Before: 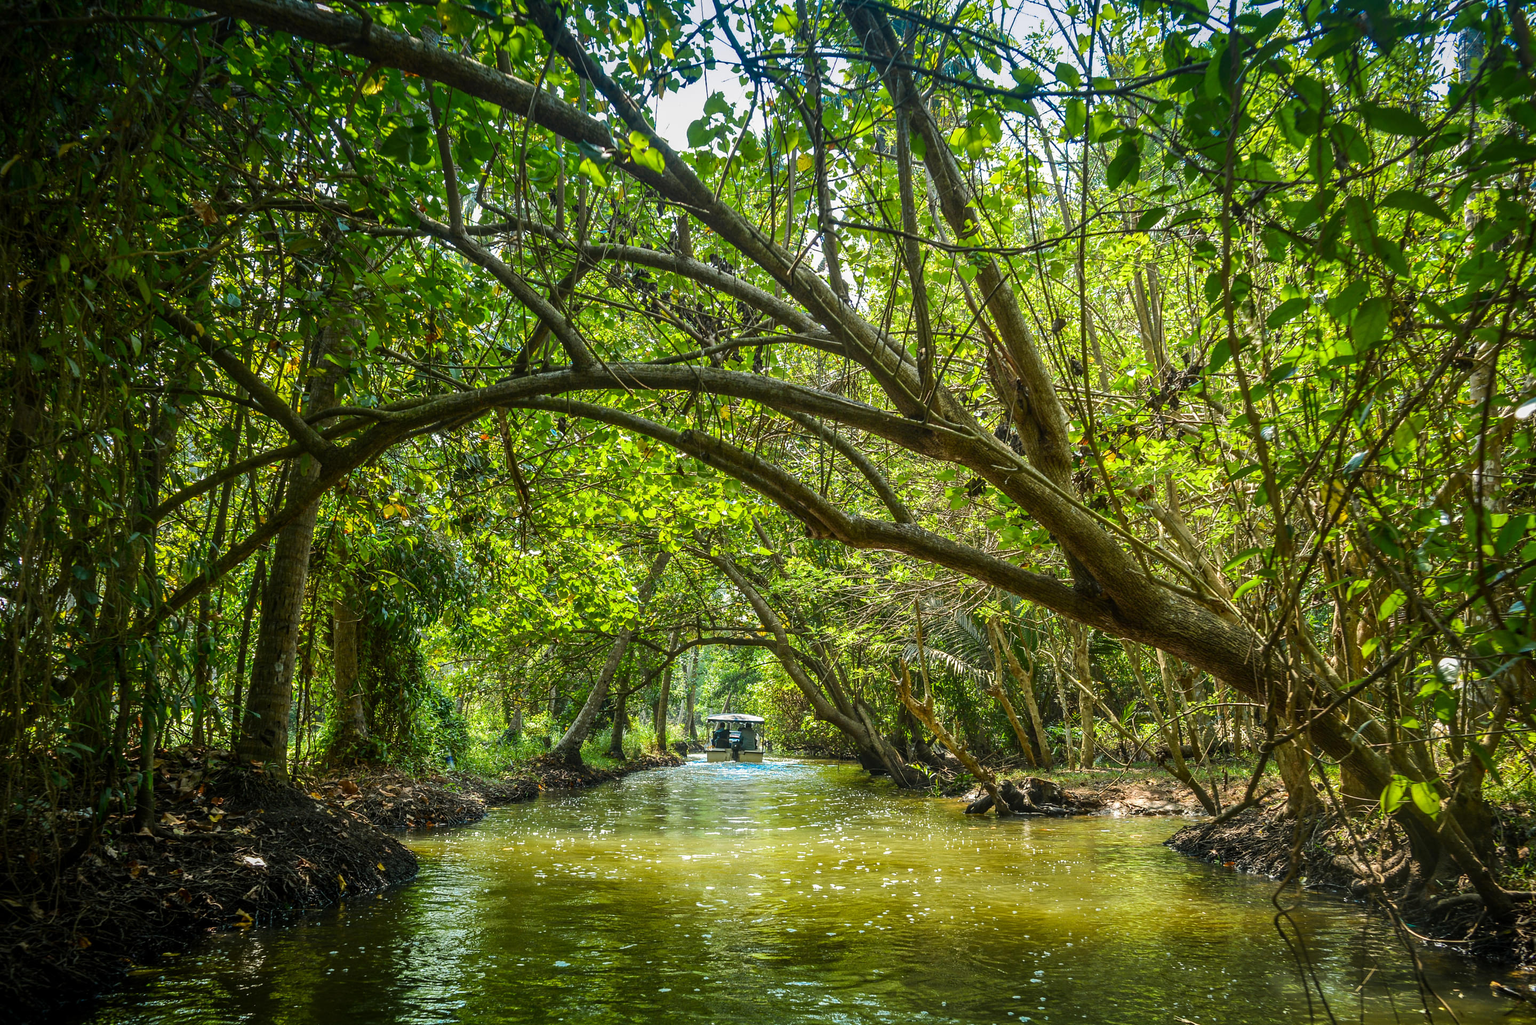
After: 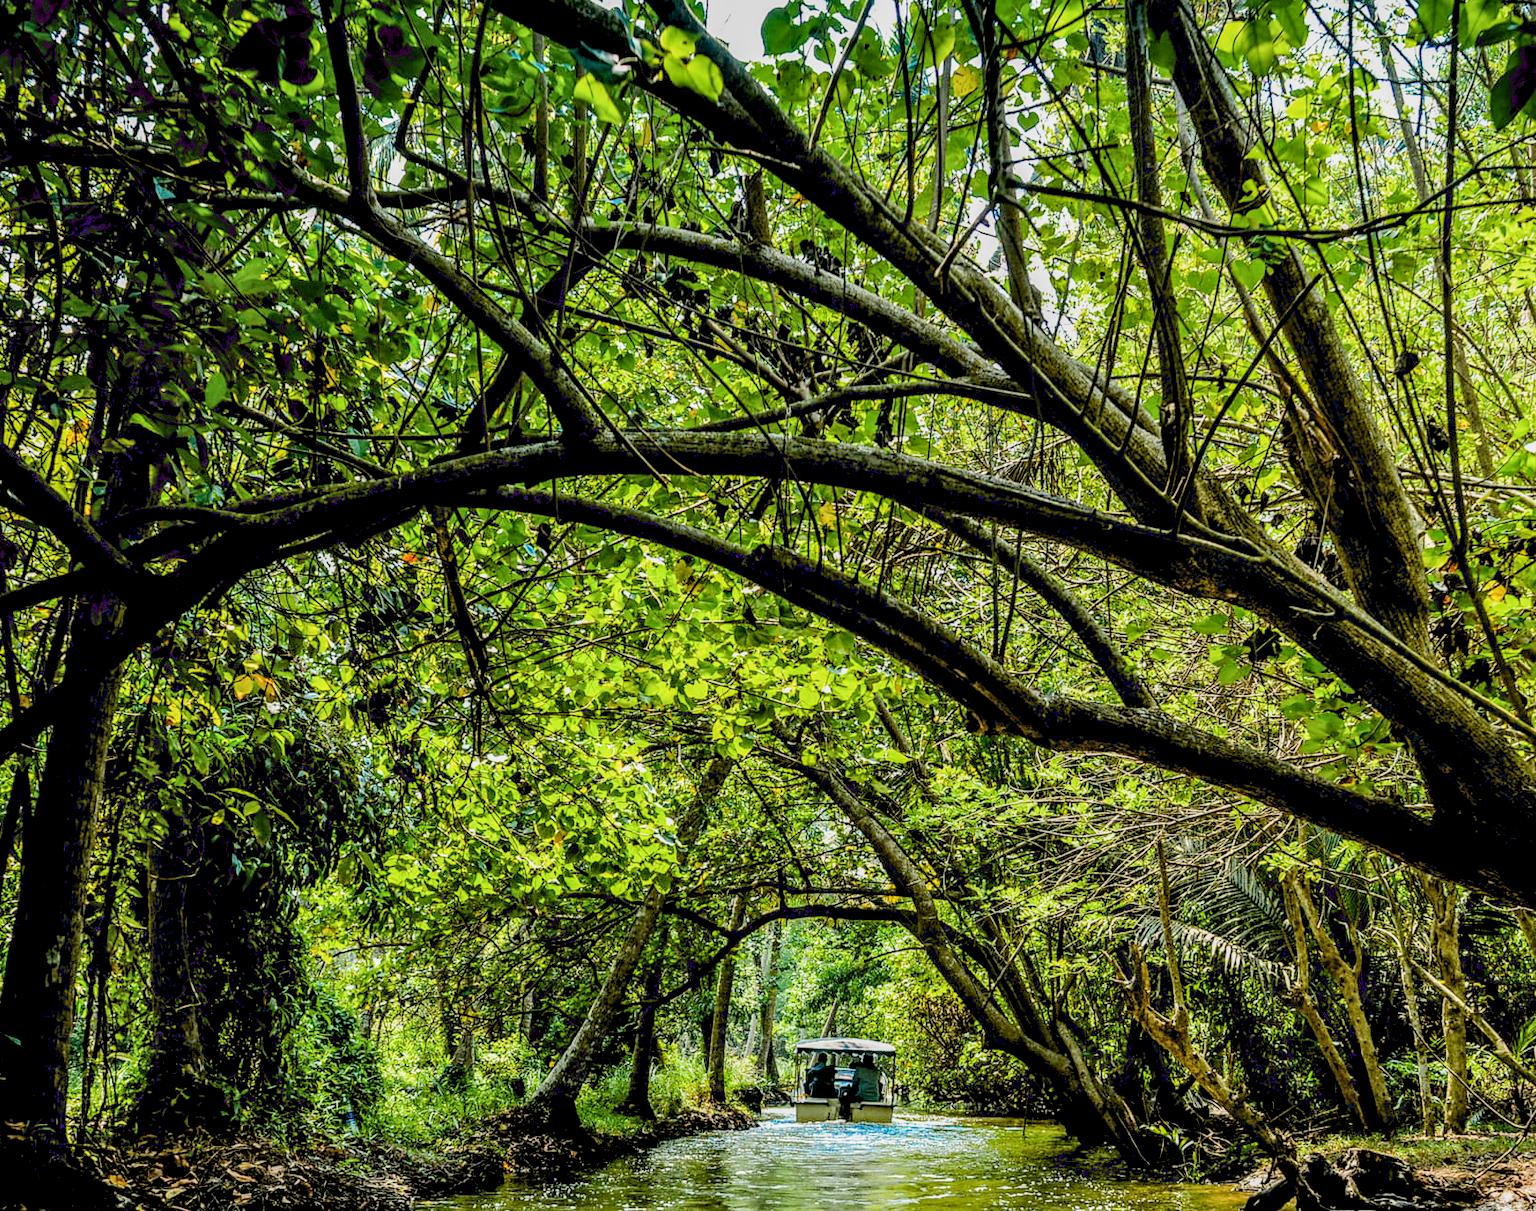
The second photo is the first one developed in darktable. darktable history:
crop: left 16.207%, top 11.333%, right 26.161%, bottom 20.512%
exposure: black level correction 0.031, exposure 0.309 EV, compensate exposure bias true, compensate highlight preservation false
filmic rgb: black relative exposure -7.65 EV, white relative exposure 4.56 EV, hardness 3.61, contrast in shadows safe
local contrast: detail 144%
